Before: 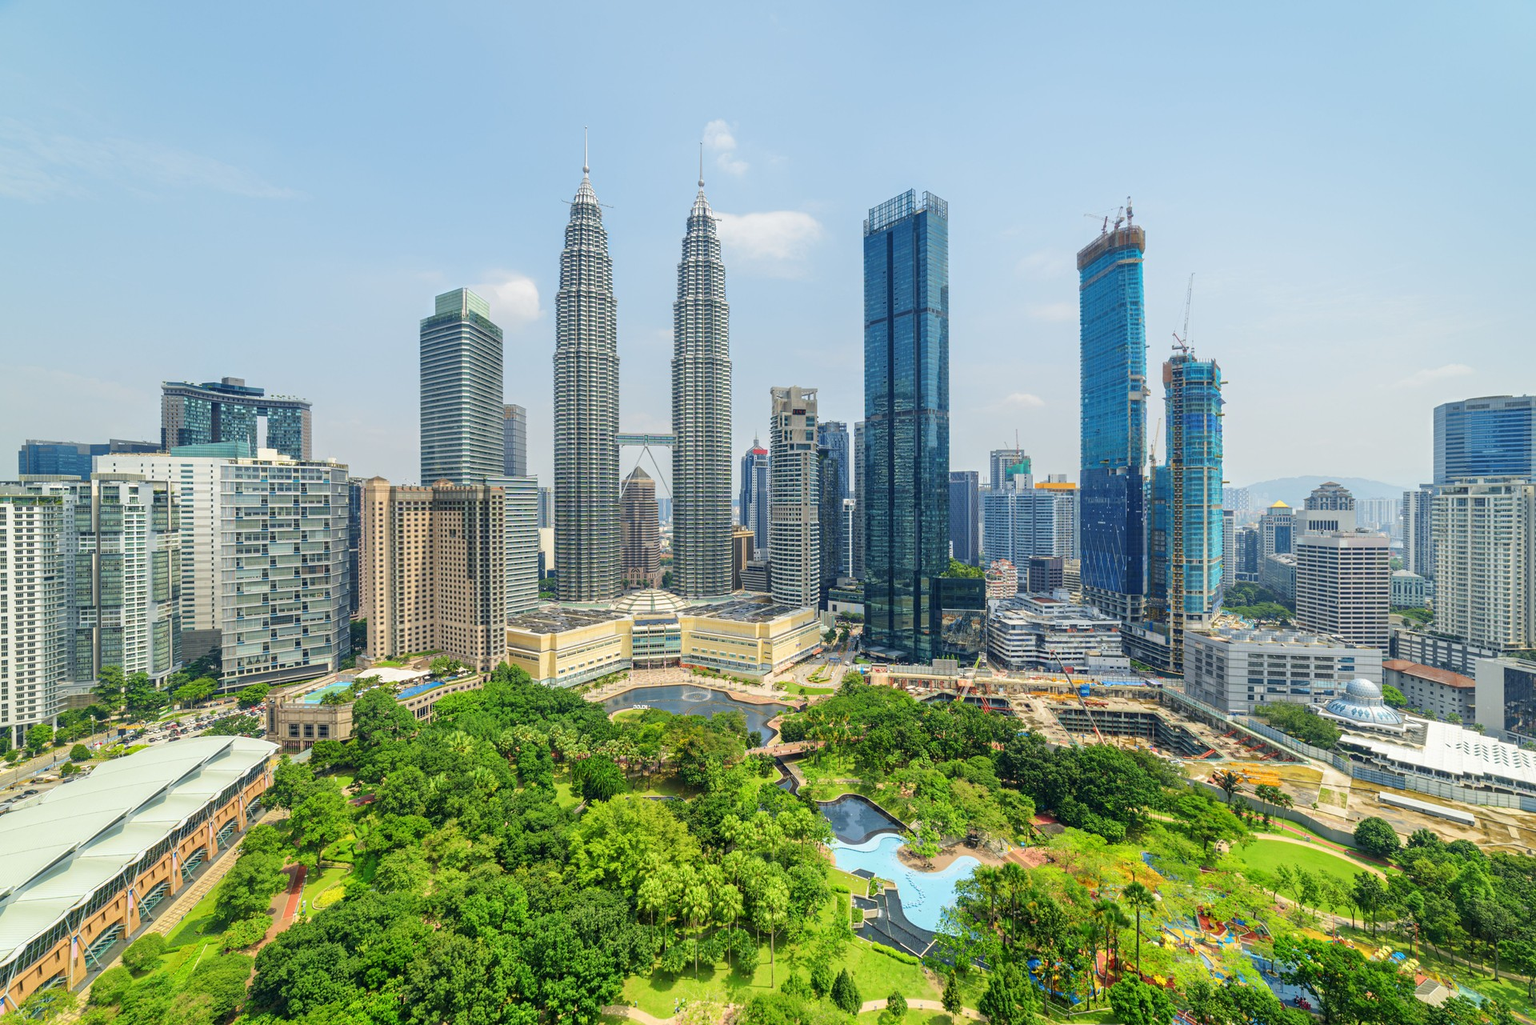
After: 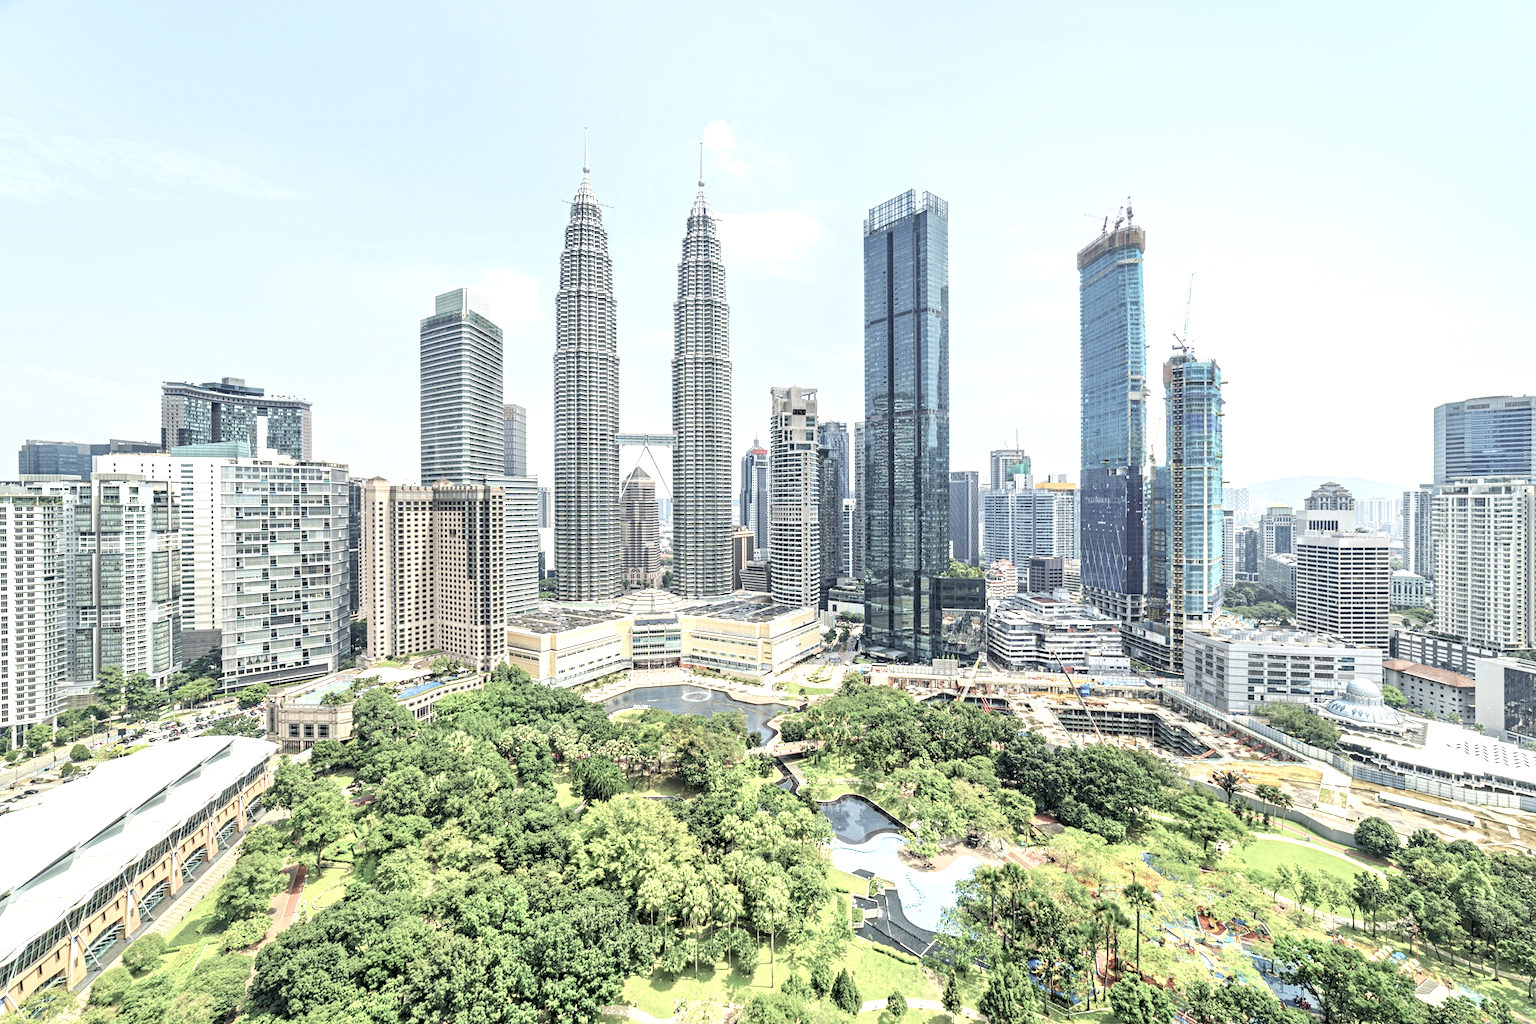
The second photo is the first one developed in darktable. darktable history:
exposure: black level correction 0, exposure 0.703 EV, compensate highlight preservation false
contrast brightness saturation: brightness 0.181, saturation -0.496
contrast equalizer: y [[0.5, 0.542, 0.583, 0.625, 0.667, 0.708], [0.5 ×6], [0.5 ×6], [0 ×6], [0 ×6]], mix 0.586
